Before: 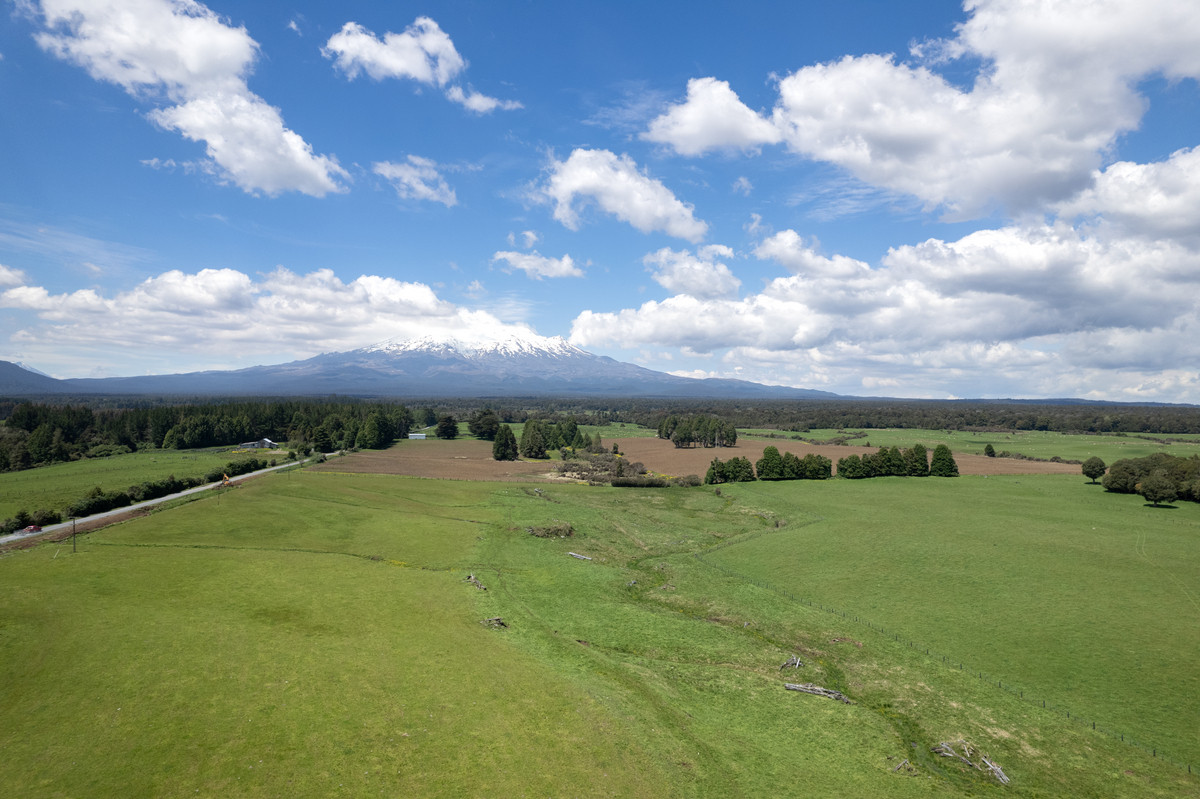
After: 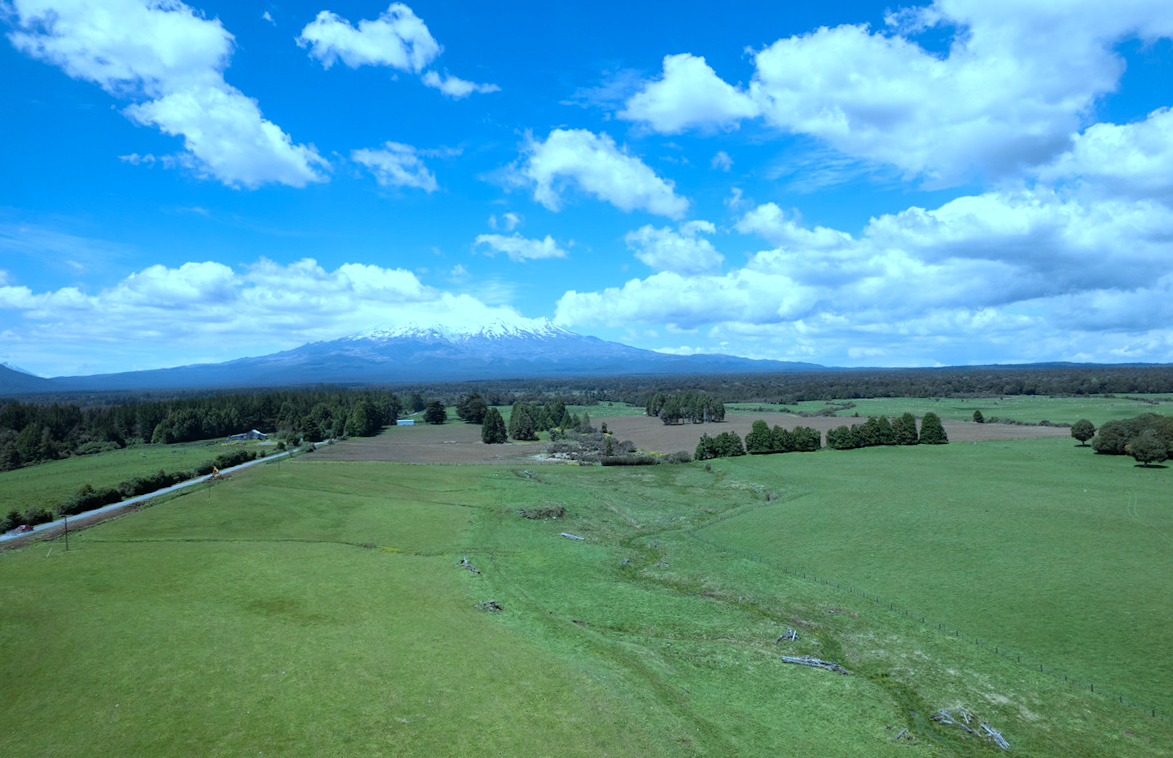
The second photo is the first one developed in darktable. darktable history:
color correction: highlights a* -11.71, highlights b* -15.58
rotate and perspective: rotation -2°, crop left 0.022, crop right 0.978, crop top 0.049, crop bottom 0.951
white balance: red 0.926, green 1.003, blue 1.133
